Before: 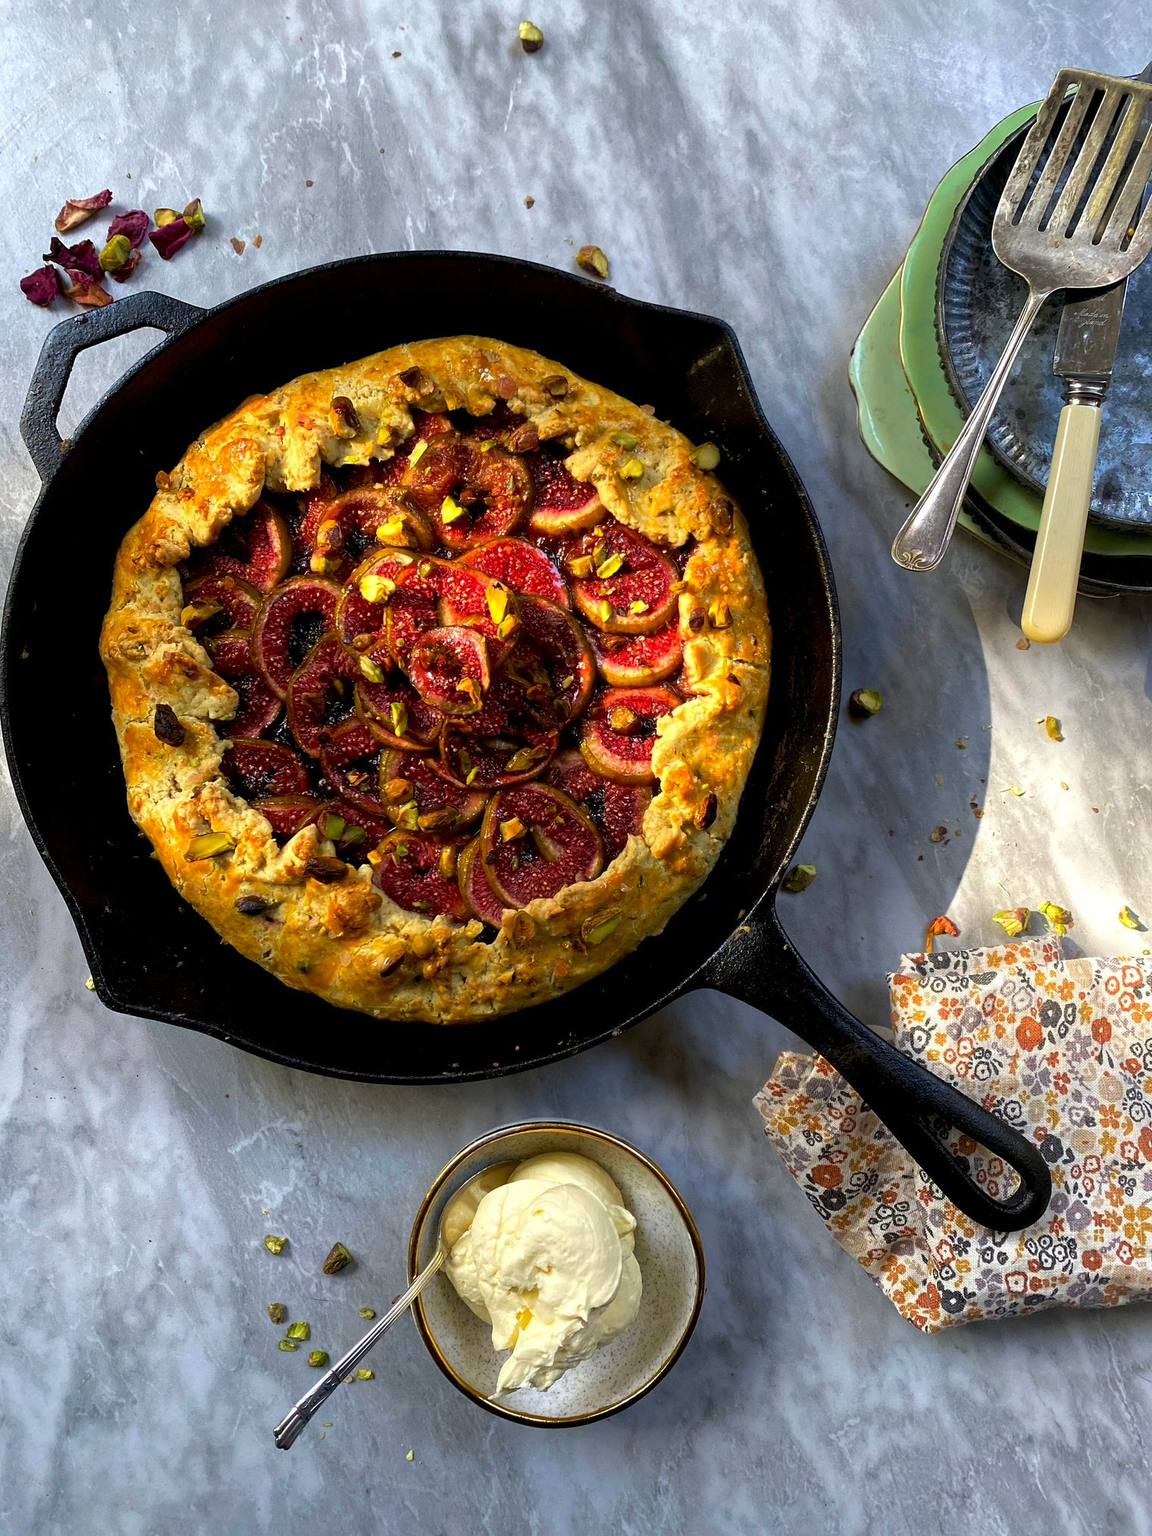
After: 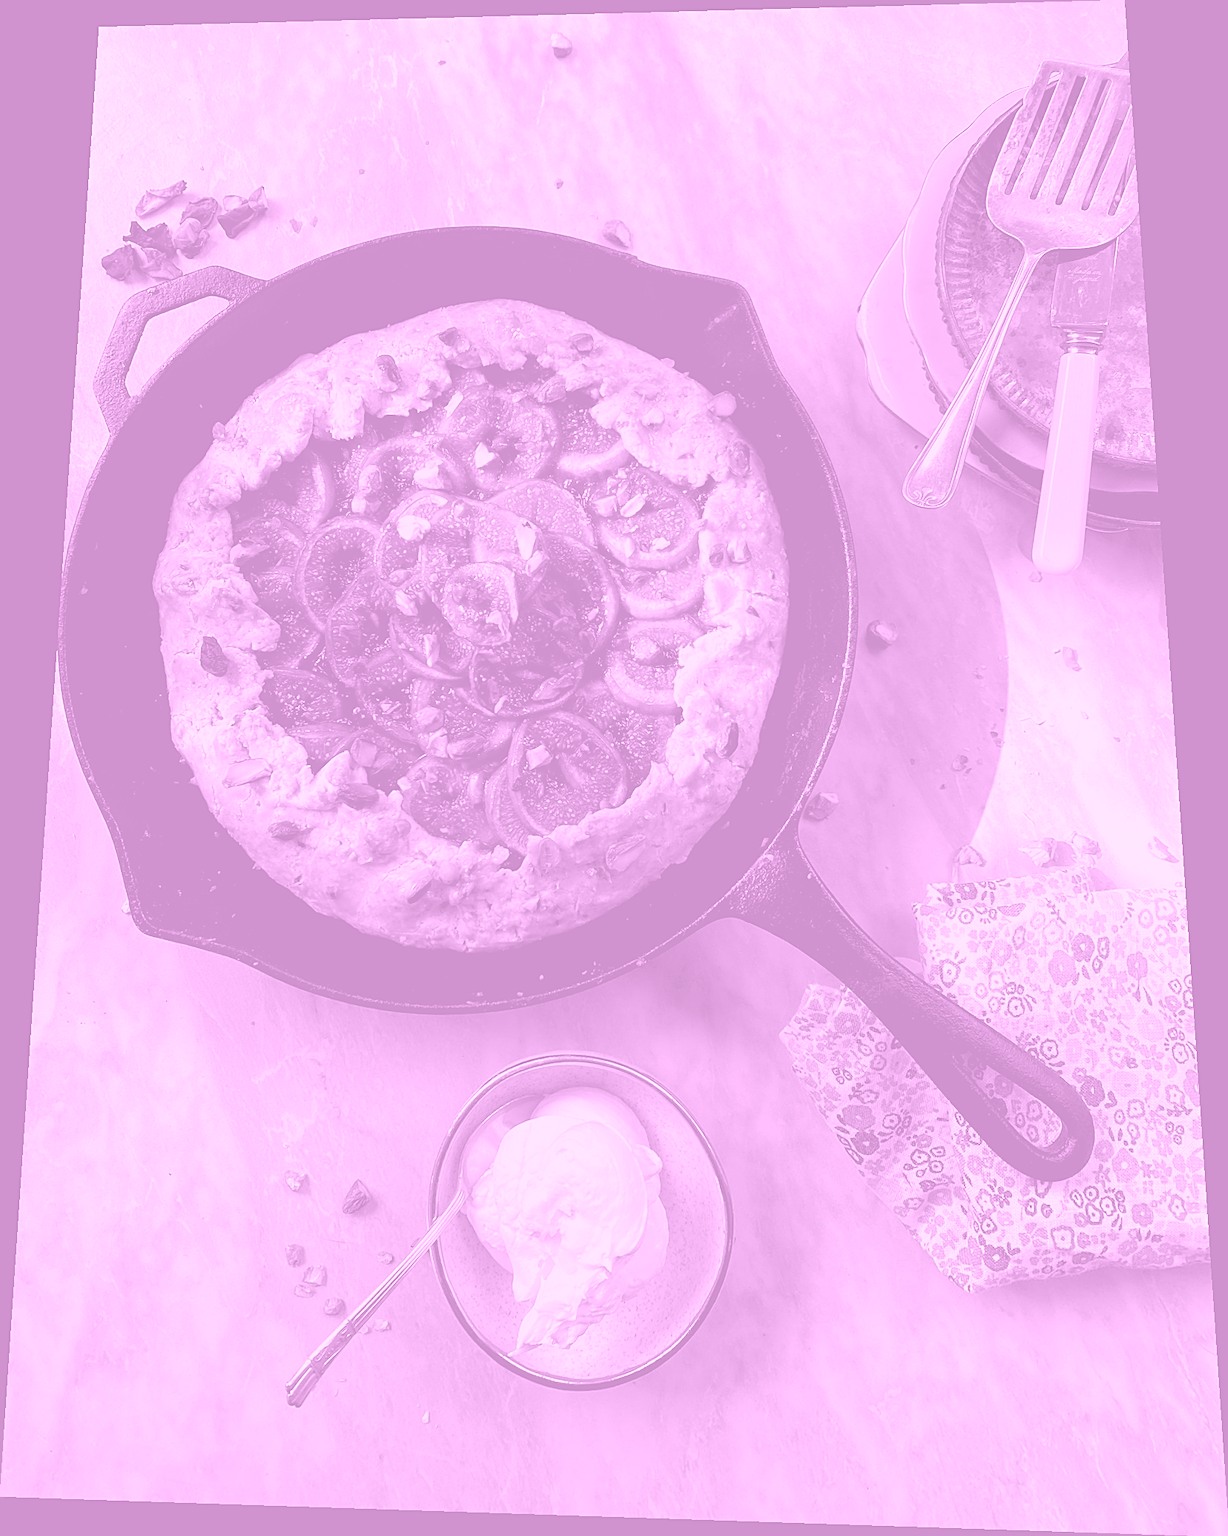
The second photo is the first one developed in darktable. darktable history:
colorize: hue 331.2°, saturation 75%, source mix 30.28%, lightness 70.52%, version 1
sharpen: on, module defaults
rotate and perspective: rotation 0.128°, lens shift (vertical) -0.181, lens shift (horizontal) -0.044, shear 0.001, automatic cropping off
